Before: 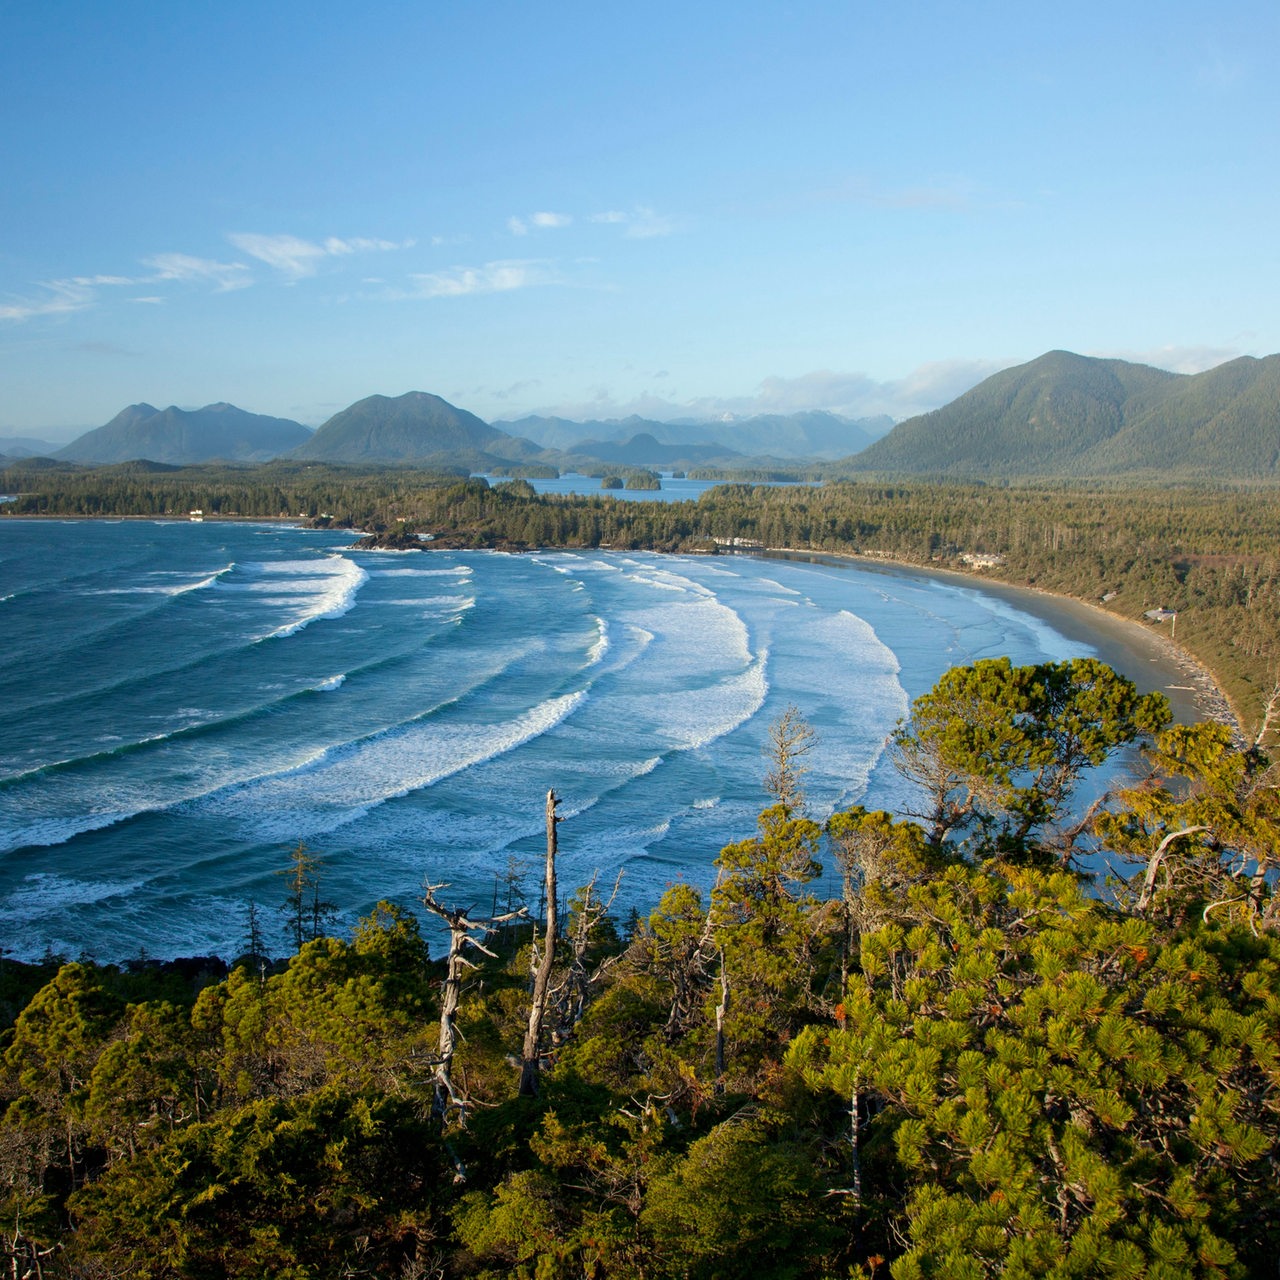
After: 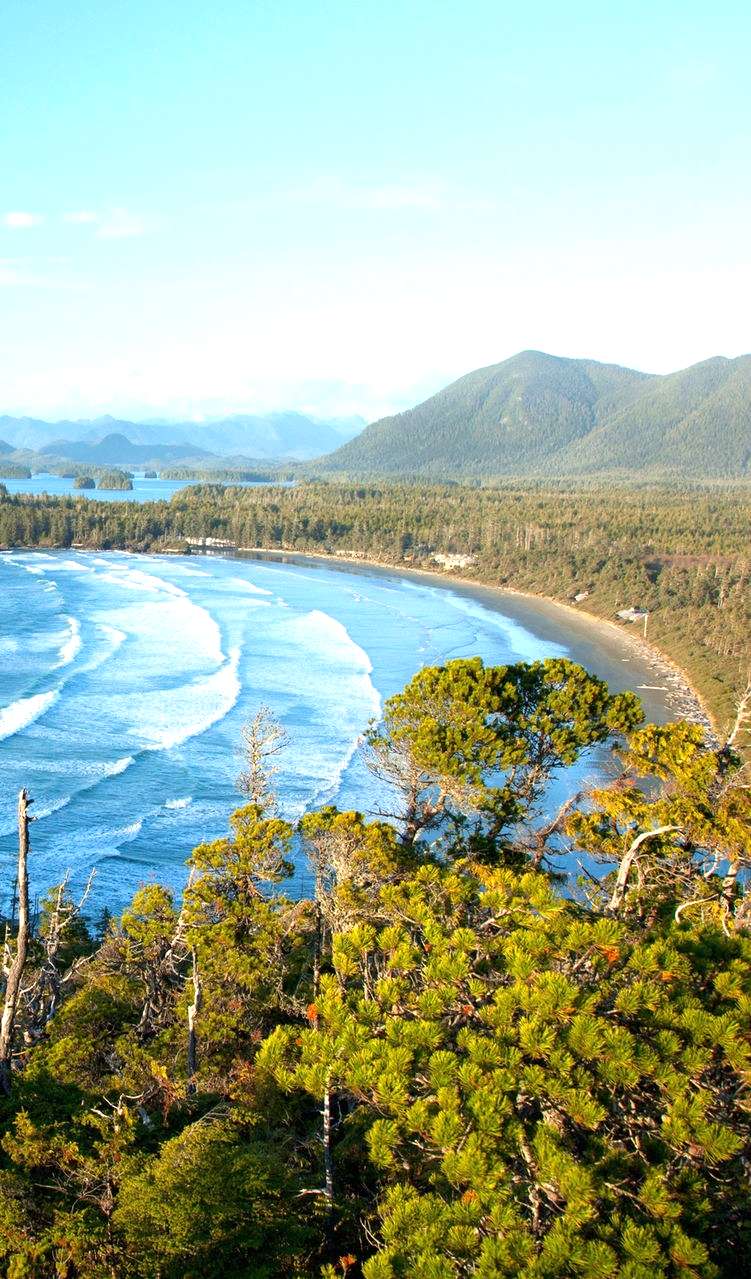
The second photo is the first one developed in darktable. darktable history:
exposure: exposure 0.993 EV, compensate highlight preservation false
crop: left 41.319%
